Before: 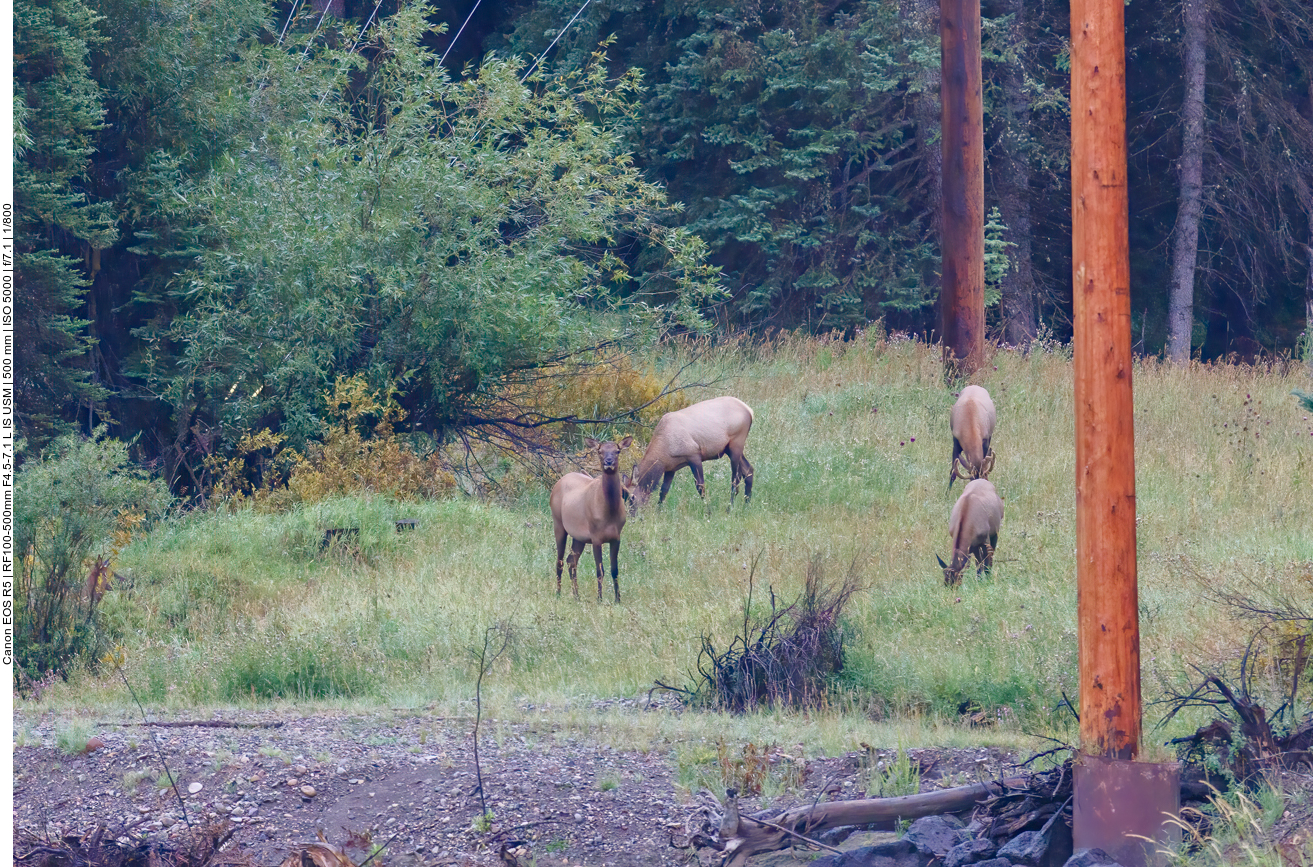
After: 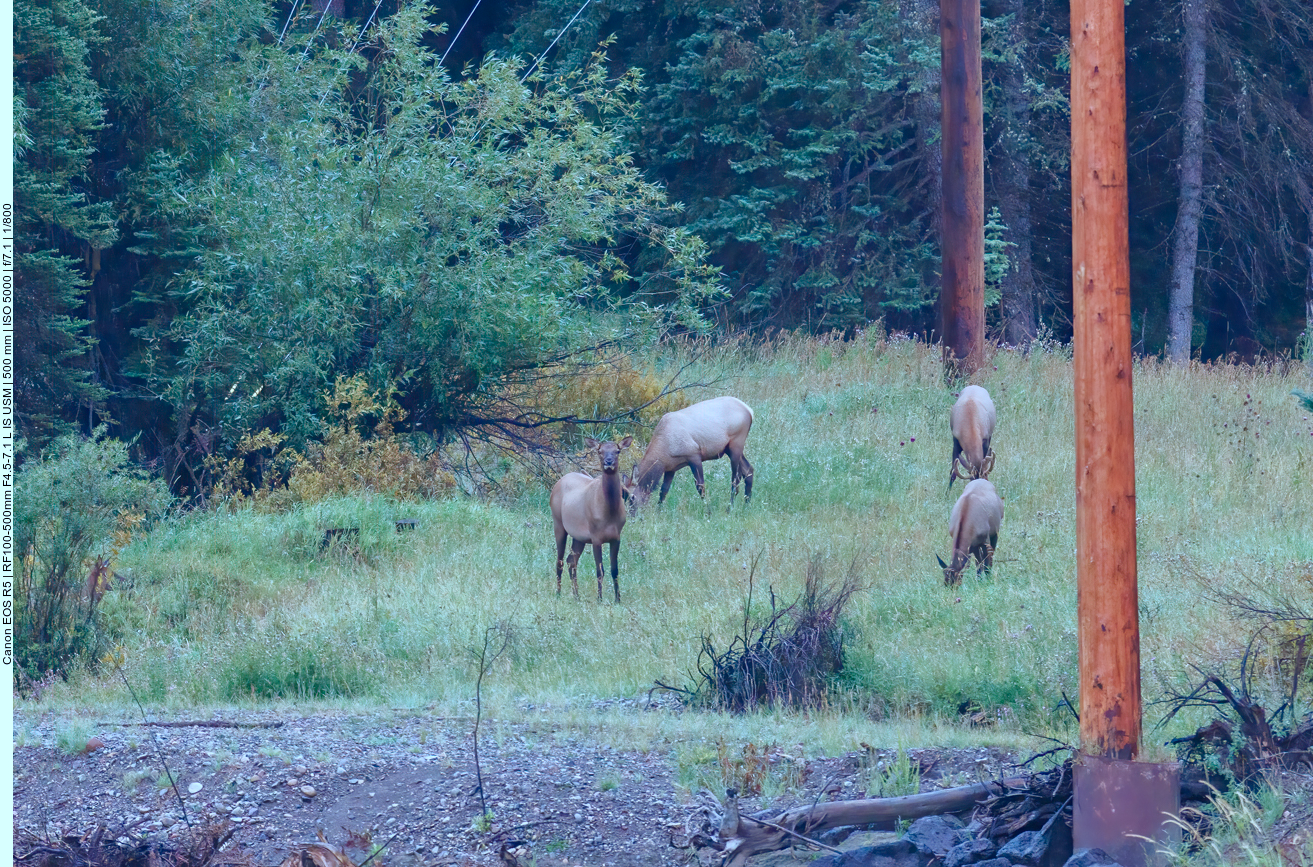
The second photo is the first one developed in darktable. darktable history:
color correction: highlights a* -10.69, highlights b* -19.81
